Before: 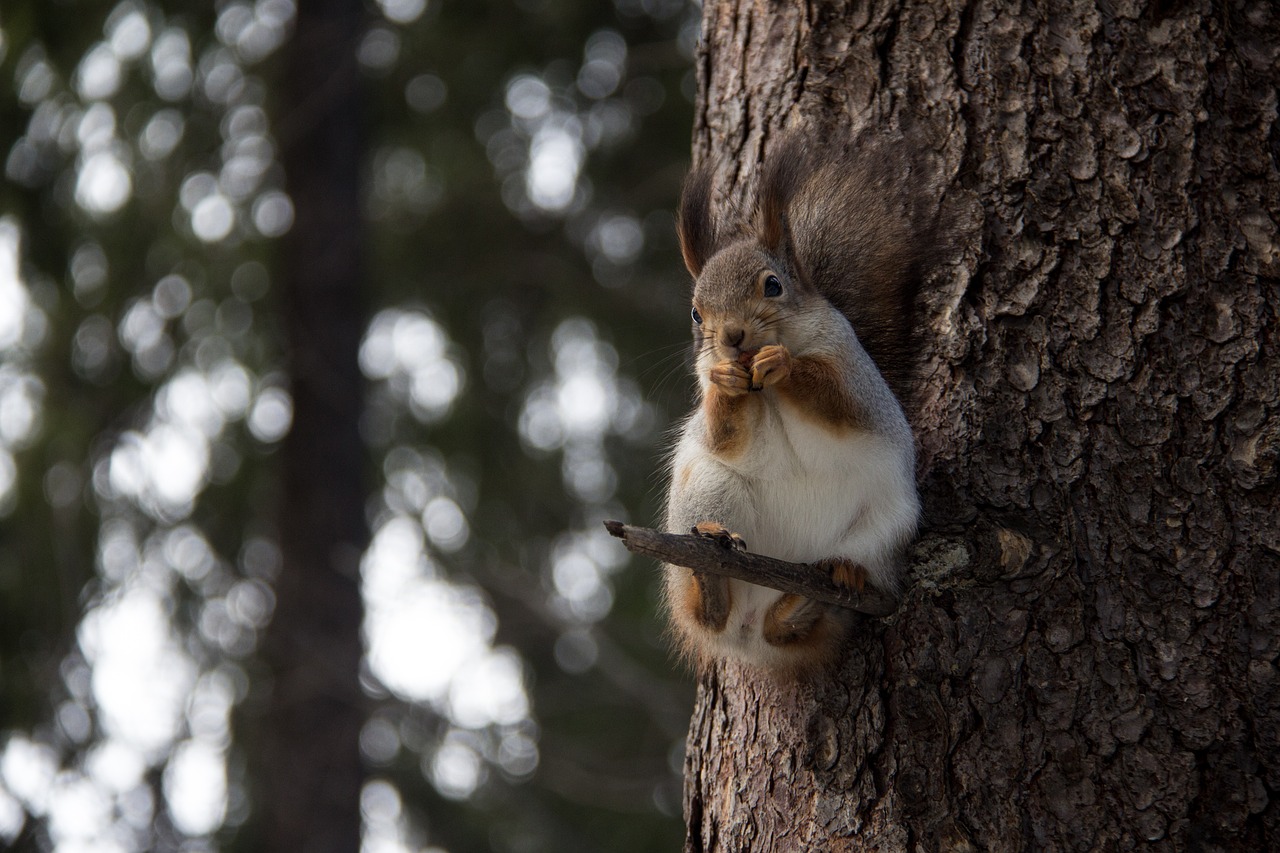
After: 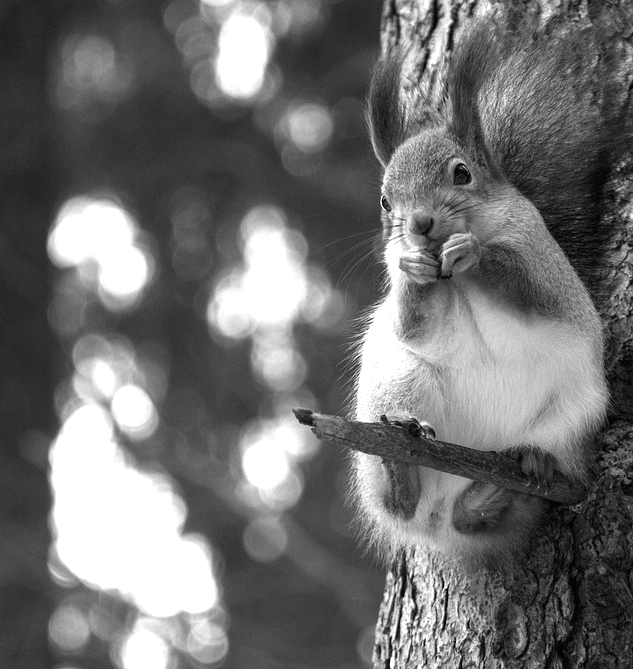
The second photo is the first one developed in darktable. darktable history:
exposure: black level correction 0, exposure 1.3 EV, compensate exposure bias true, compensate highlight preservation false
monochrome: on, module defaults
crop and rotate: angle 0.02°, left 24.353%, top 13.219%, right 26.156%, bottom 8.224%
